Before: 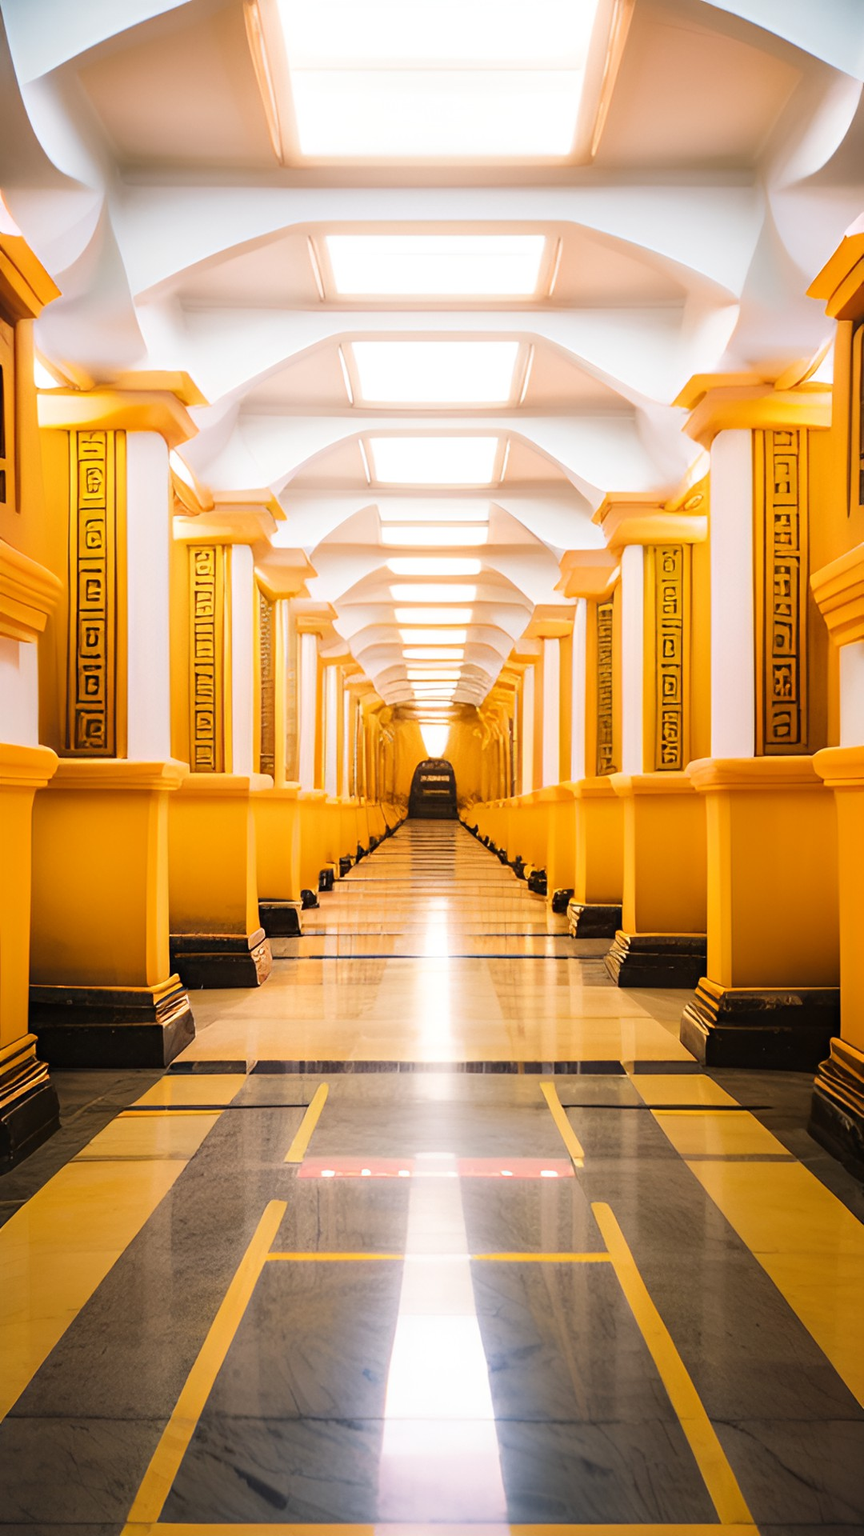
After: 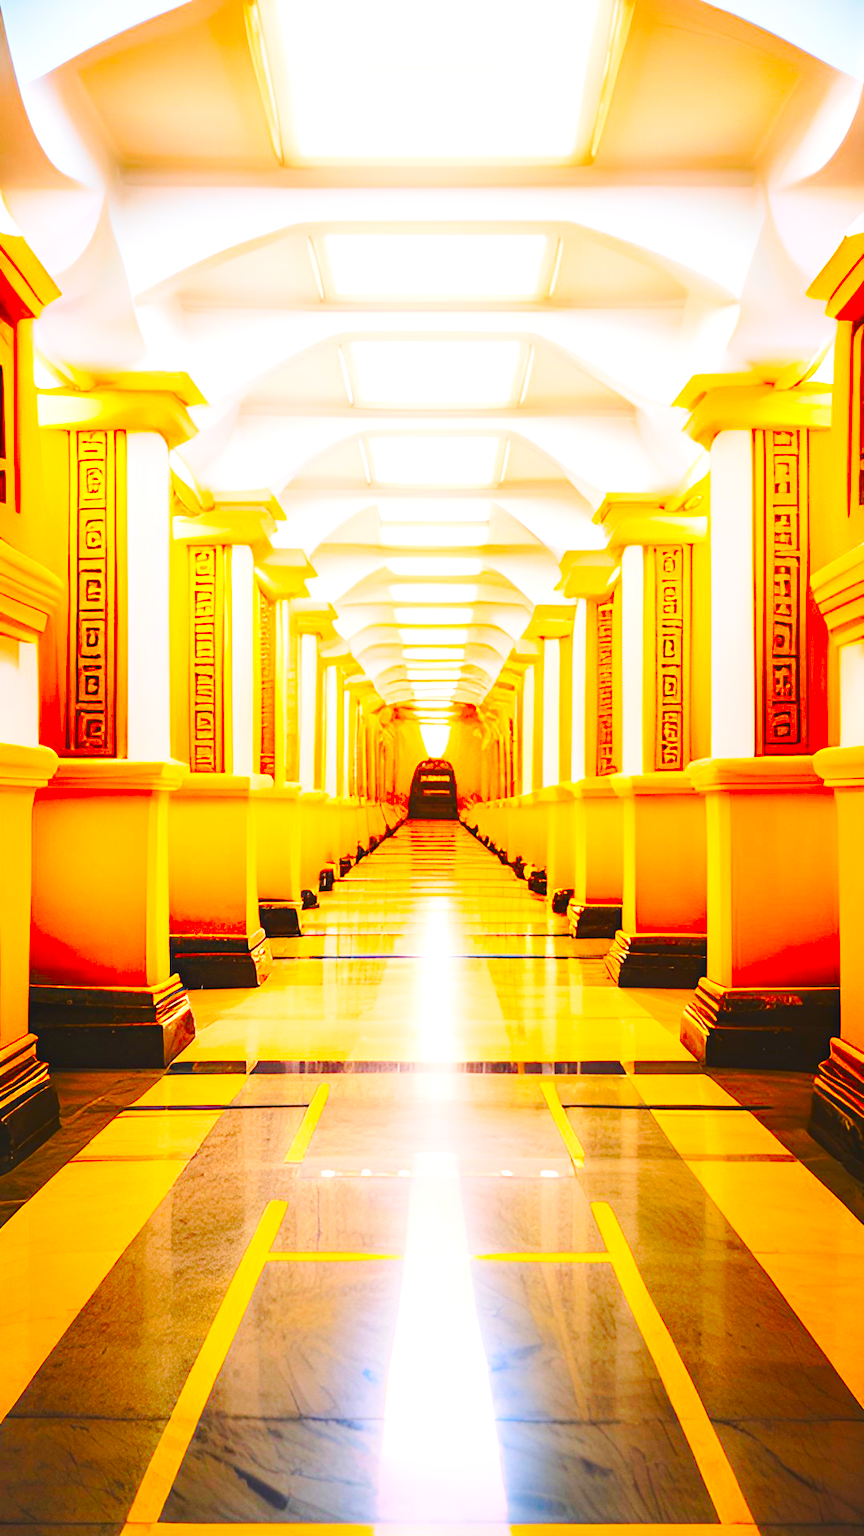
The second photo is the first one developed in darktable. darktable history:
color correction: saturation 3
base curve: curves: ch0 [(0, 0.007) (0.028, 0.063) (0.121, 0.311) (0.46, 0.743) (0.859, 0.957) (1, 1)], preserve colors none
tone equalizer: -8 EV -0.417 EV, -7 EV -0.389 EV, -6 EV -0.333 EV, -5 EV -0.222 EV, -3 EV 0.222 EV, -2 EV 0.333 EV, -1 EV 0.389 EV, +0 EV 0.417 EV, edges refinement/feathering 500, mask exposure compensation -1.57 EV, preserve details no
